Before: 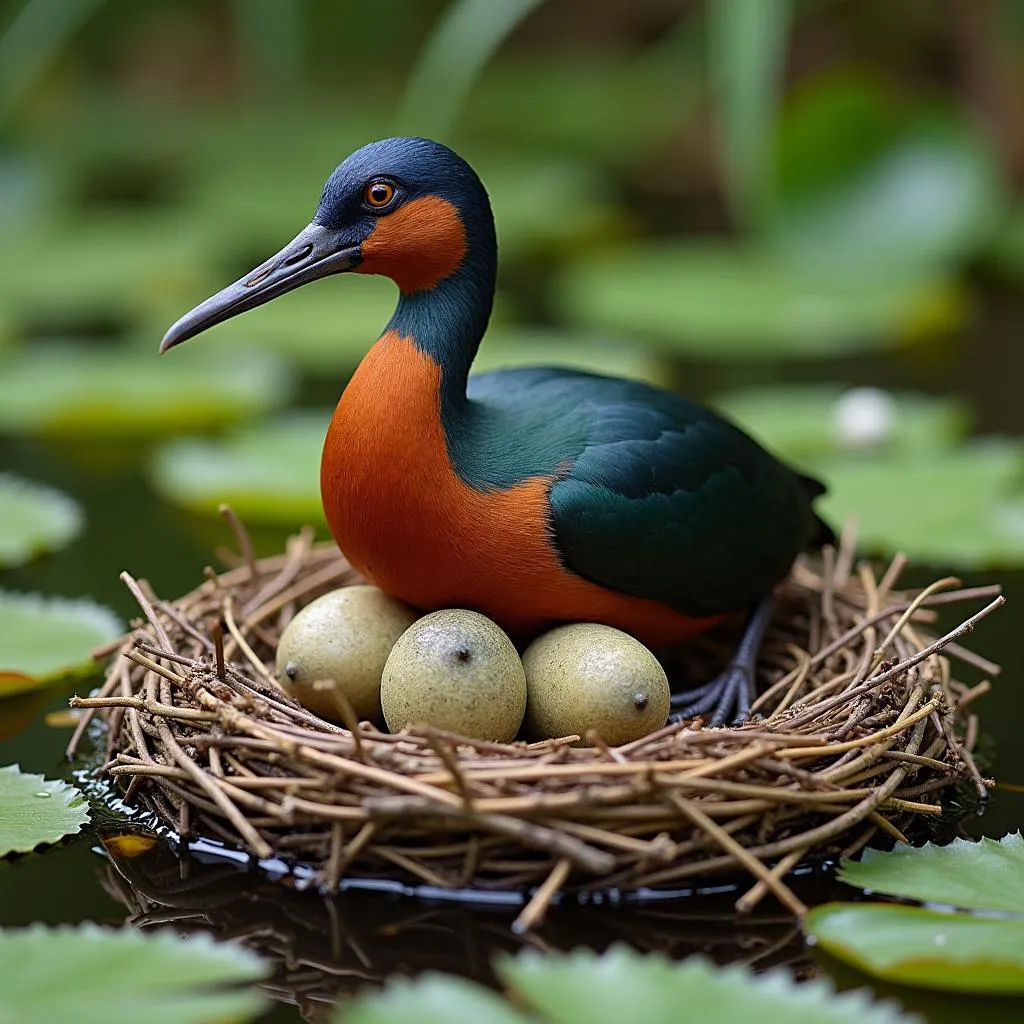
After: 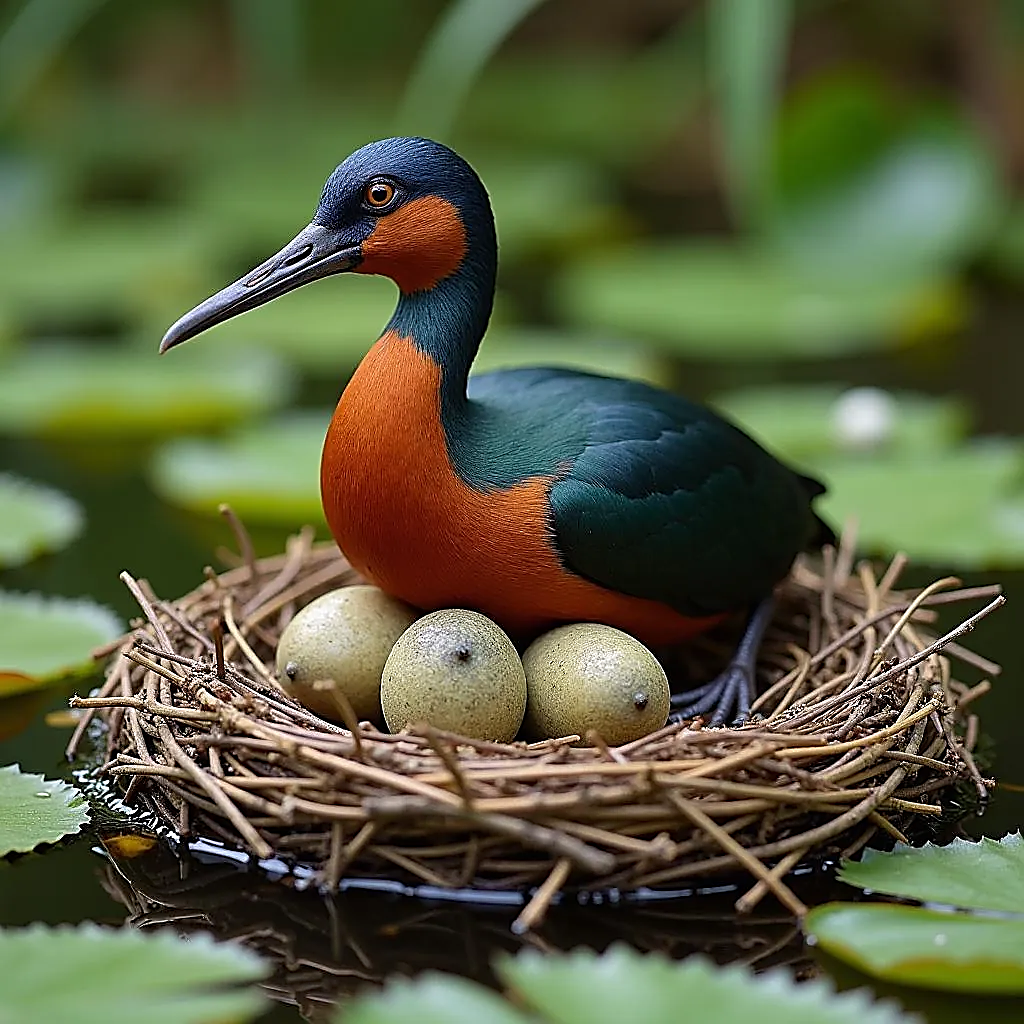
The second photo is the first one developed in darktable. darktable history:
sharpen: radius 1.412, amount 1.233, threshold 0.719
